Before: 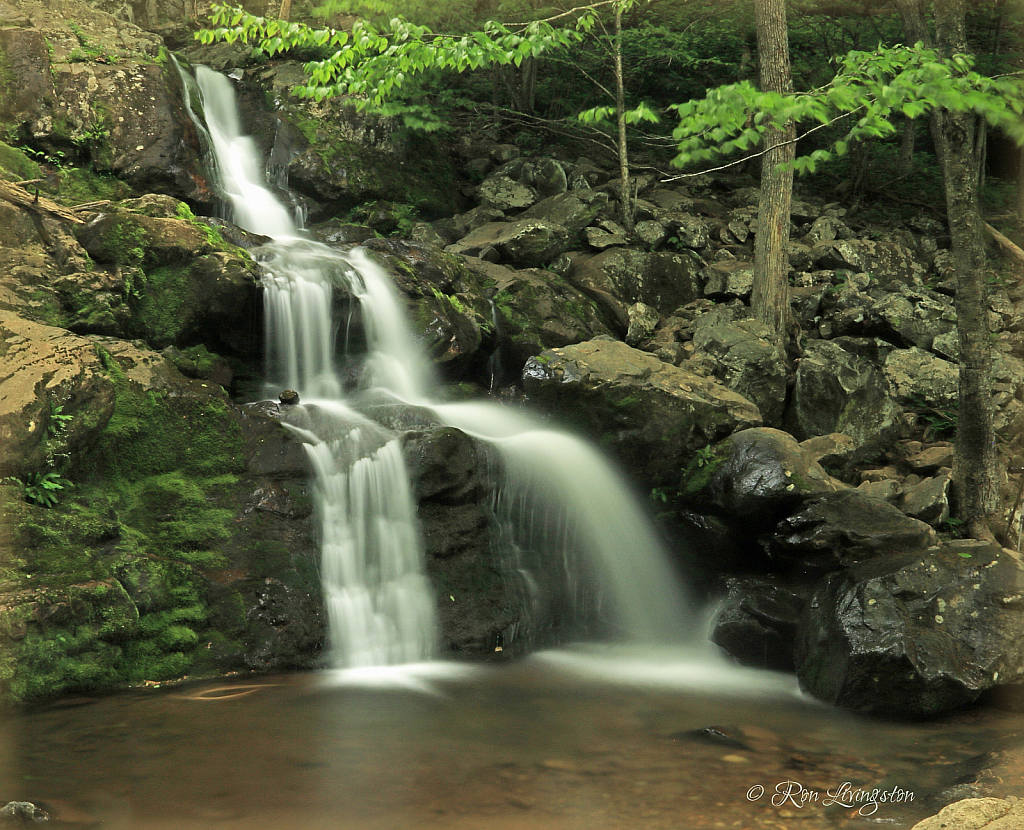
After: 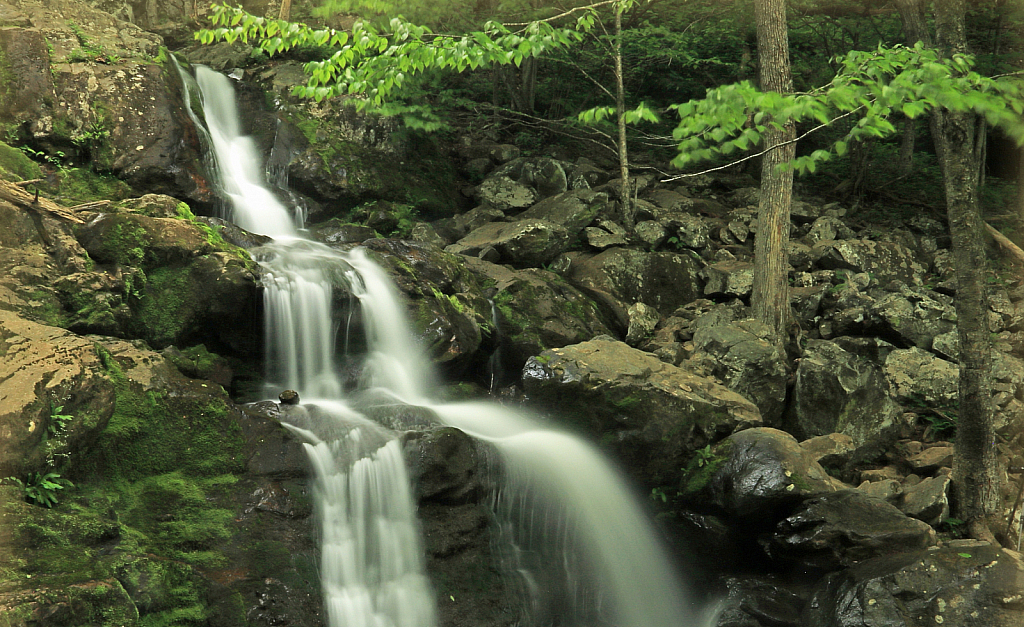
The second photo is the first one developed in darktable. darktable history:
crop: bottom 24.45%
